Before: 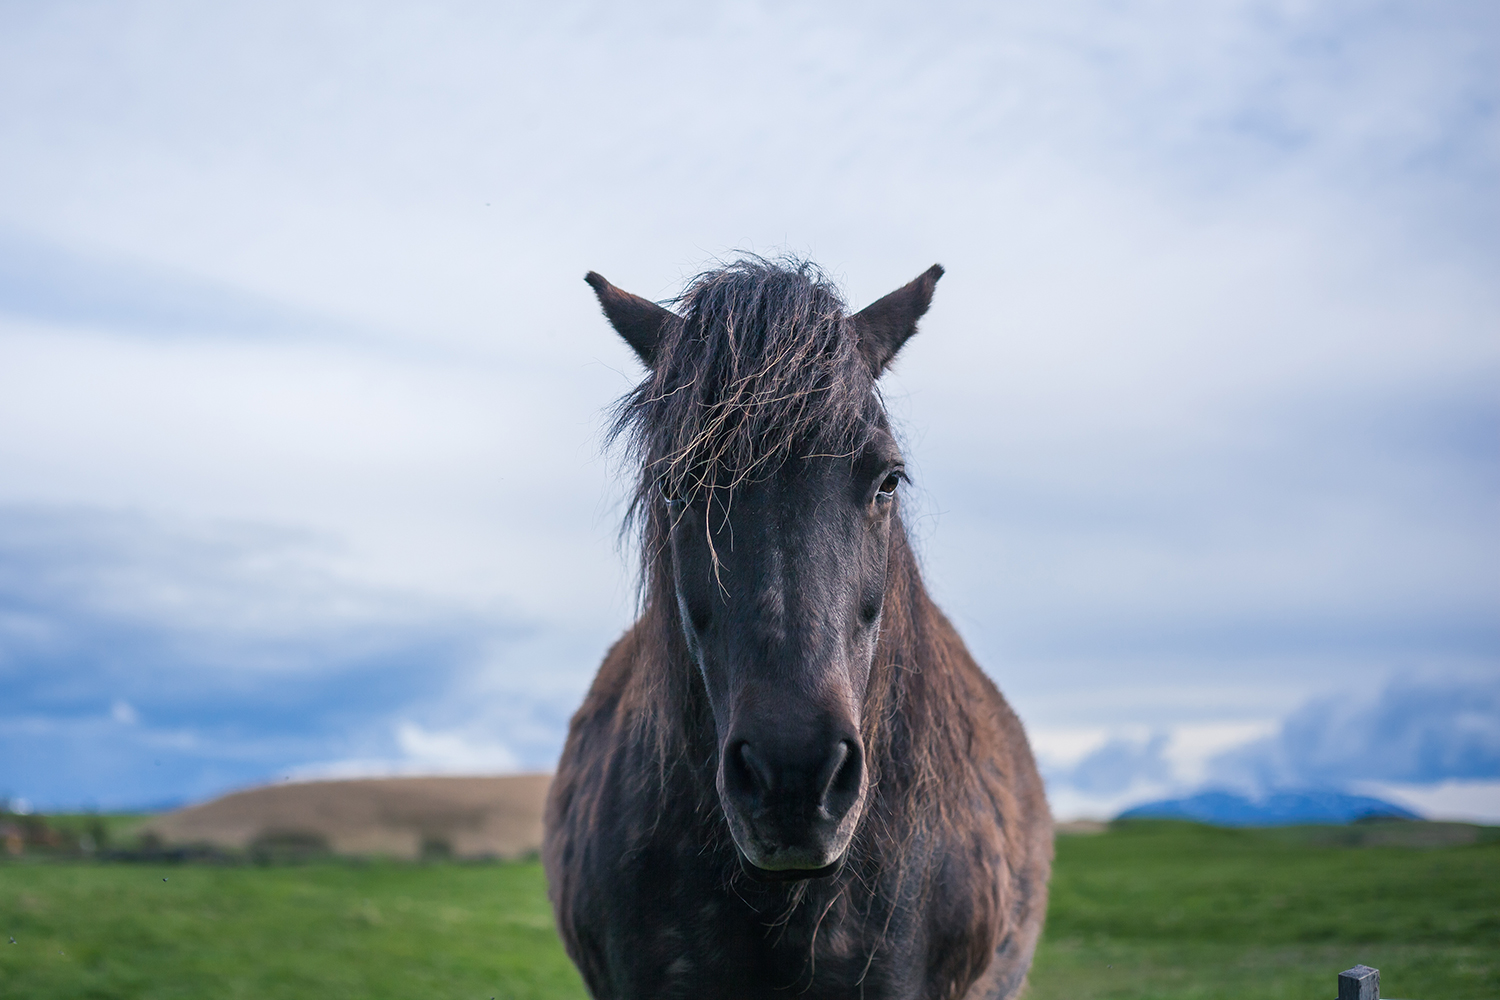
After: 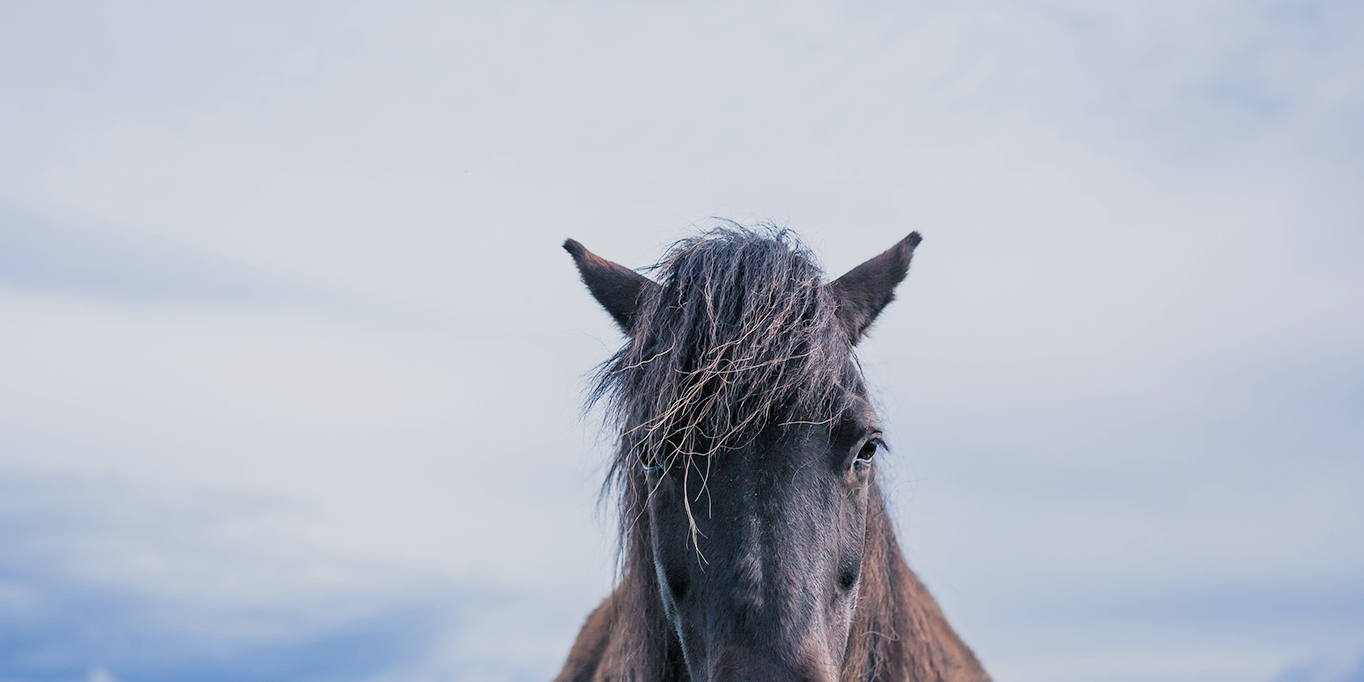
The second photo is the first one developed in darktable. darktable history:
filmic rgb: black relative exposure -7.65 EV, white relative exposure 4.56 EV, threshold 3.04 EV, hardness 3.61, add noise in highlights 0.002, color science v3 (2019), use custom middle-gray values true, contrast in highlights soft, enable highlight reconstruction true
crop: left 1.513%, top 3.359%, right 7.552%, bottom 28.438%
exposure: black level correction 0, exposure 0.498 EV, compensate exposure bias true, compensate highlight preservation false
